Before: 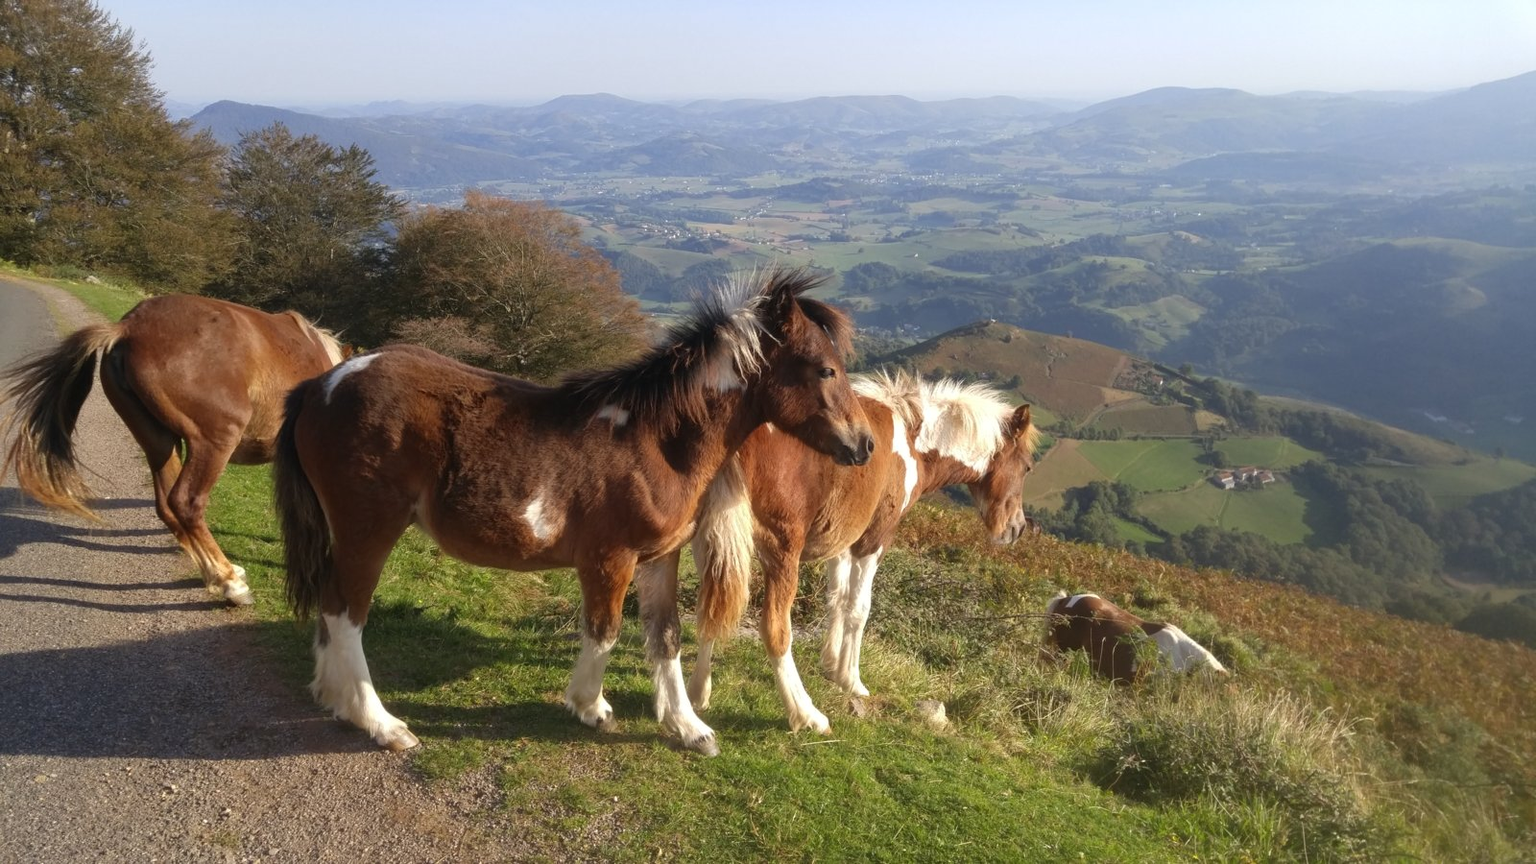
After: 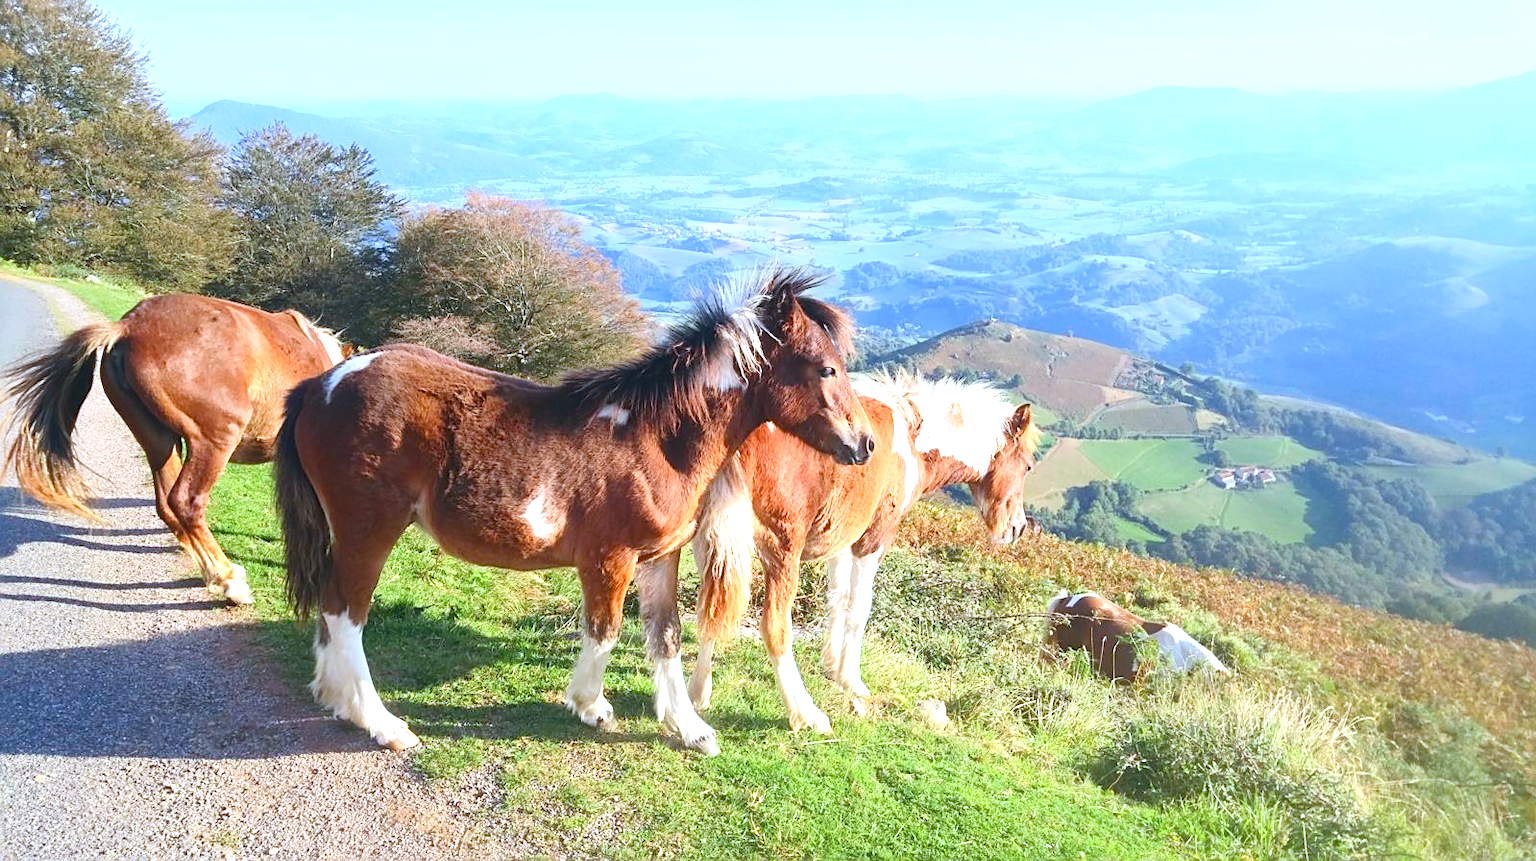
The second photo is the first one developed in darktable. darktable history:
crop: top 0.163%, bottom 0.096%
contrast brightness saturation: contrast 0.204, brightness 0.159, saturation 0.221
tone equalizer: on, module defaults
exposure: black level correction 0, exposure 1.199 EV, compensate exposure bias true, compensate highlight preservation false
color balance rgb: perceptual saturation grading › global saturation 20%, perceptual saturation grading › highlights -24.923%, perceptual saturation grading › shadows 26.153%
sharpen: on, module defaults
color calibration: illuminant custom, x 0.387, y 0.387, temperature 3832.46 K
